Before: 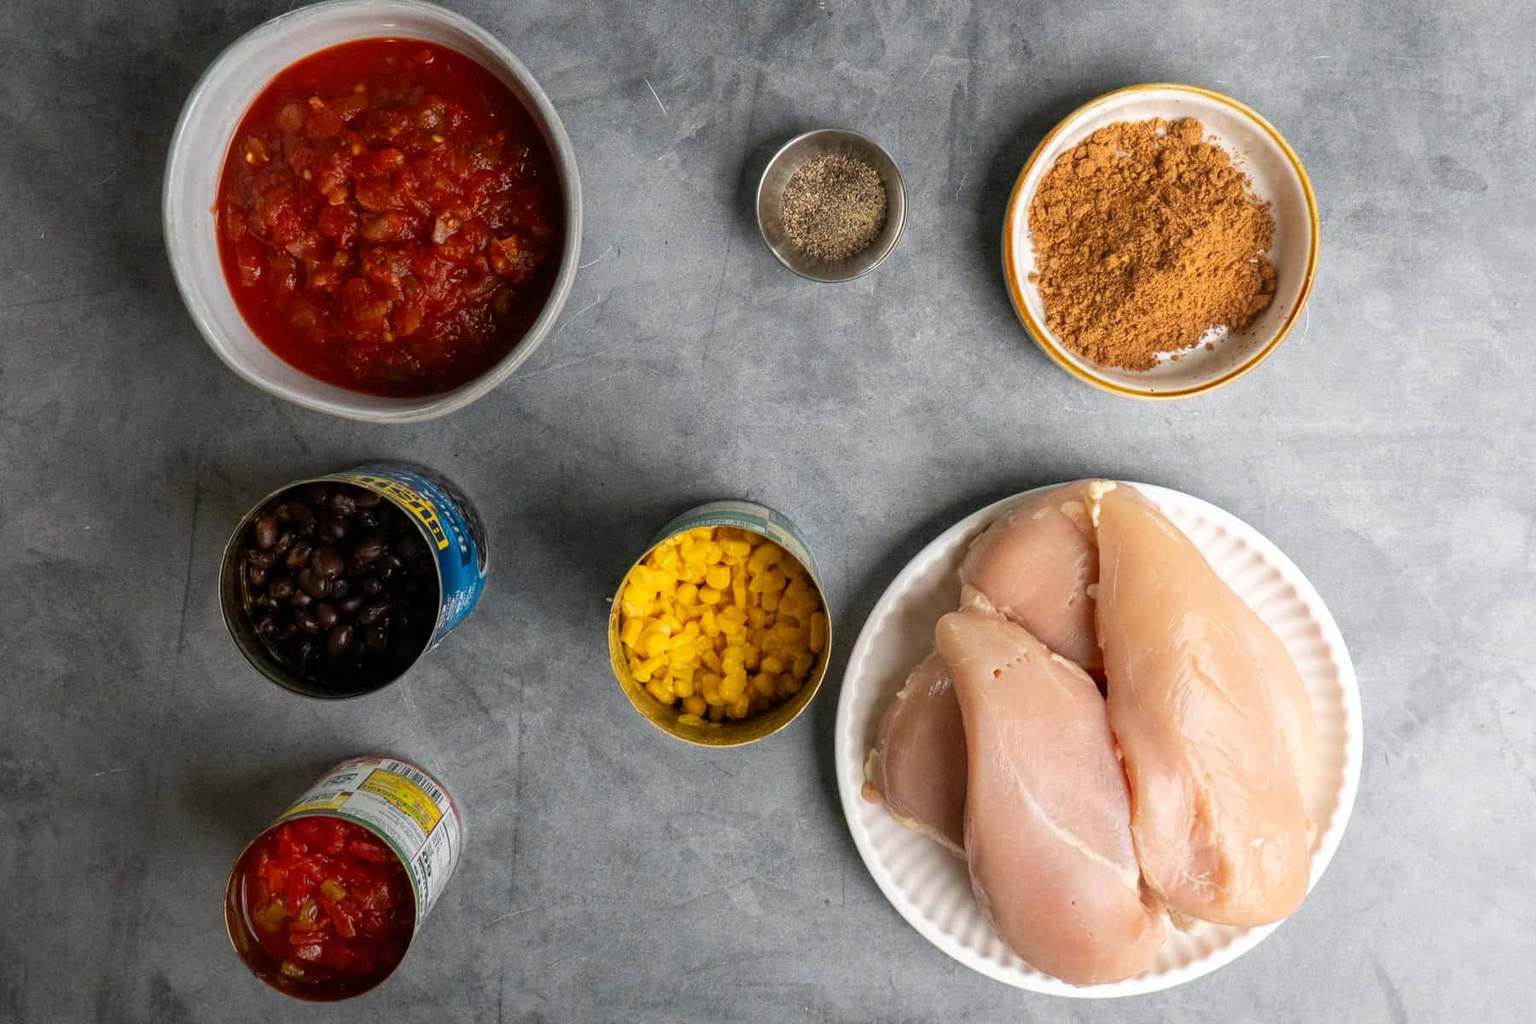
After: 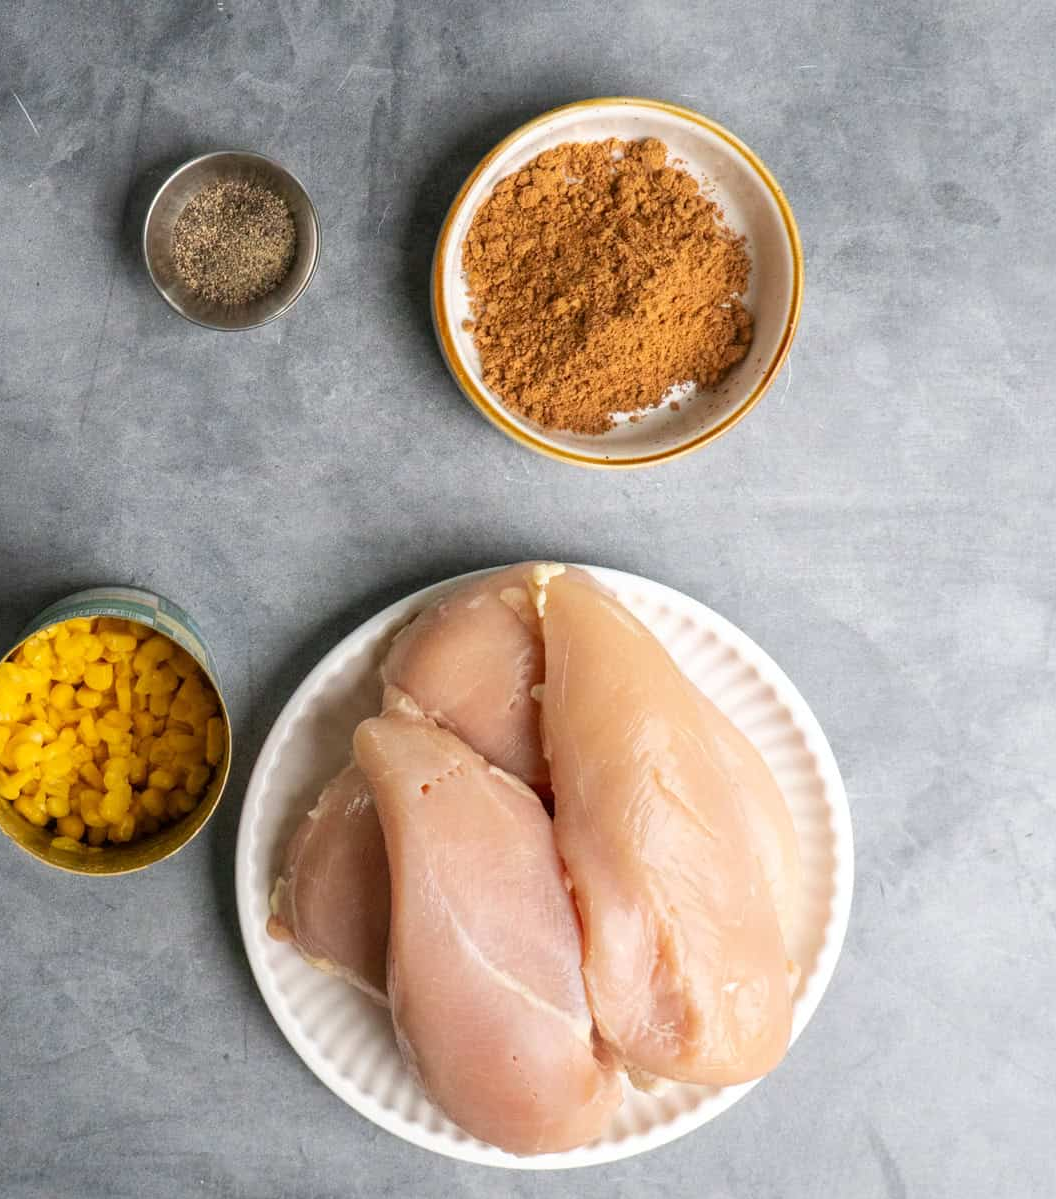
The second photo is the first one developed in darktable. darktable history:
crop: left 41.278%
